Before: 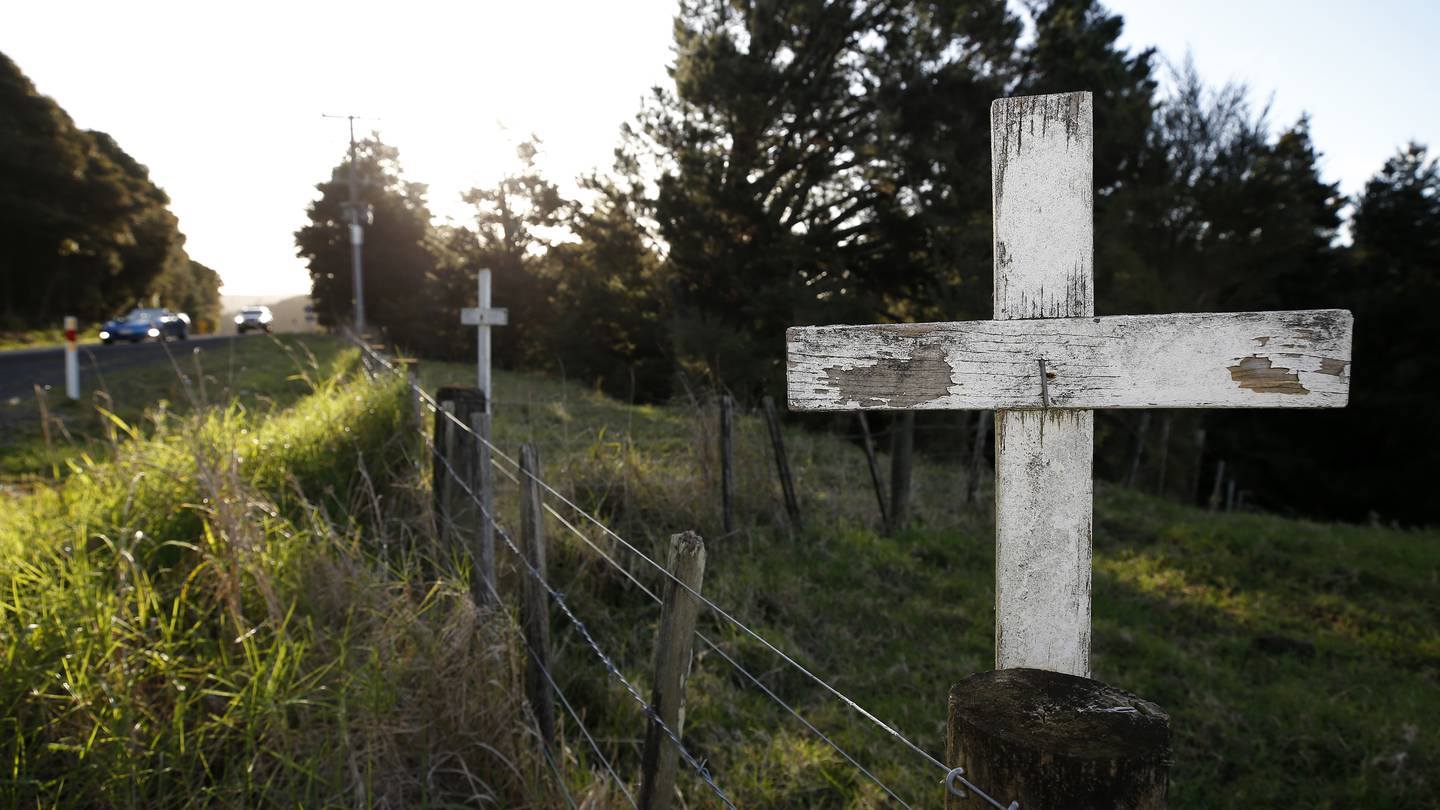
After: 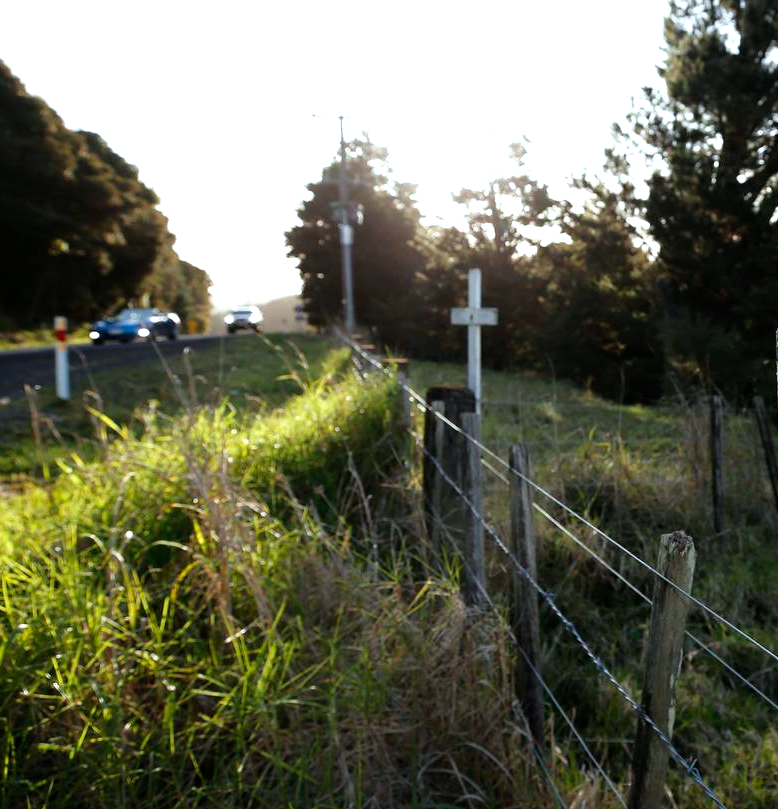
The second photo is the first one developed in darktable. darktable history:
color calibration: illuminant Planckian (black body), adaptation linear Bradford (ICC v4), x 0.365, y 0.367, temperature 4413.41 K
crop: left 0.696%, right 45.216%, bottom 0.091%
tone equalizer: -8 EV -0.395 EV, -7 EV -0.406 EV, -6 EV -0.326 EV, -5 EV -0.249 EV, -3 EV 0.24 EV, -2 EV 0.324 EV, -1 EV 0.383 EV, +0 EV 0.389 EV
